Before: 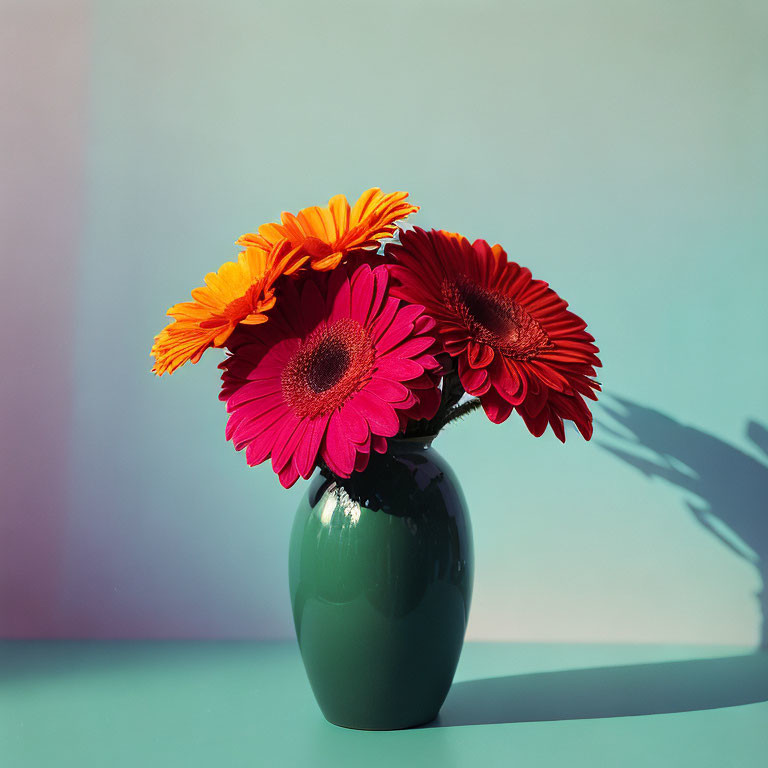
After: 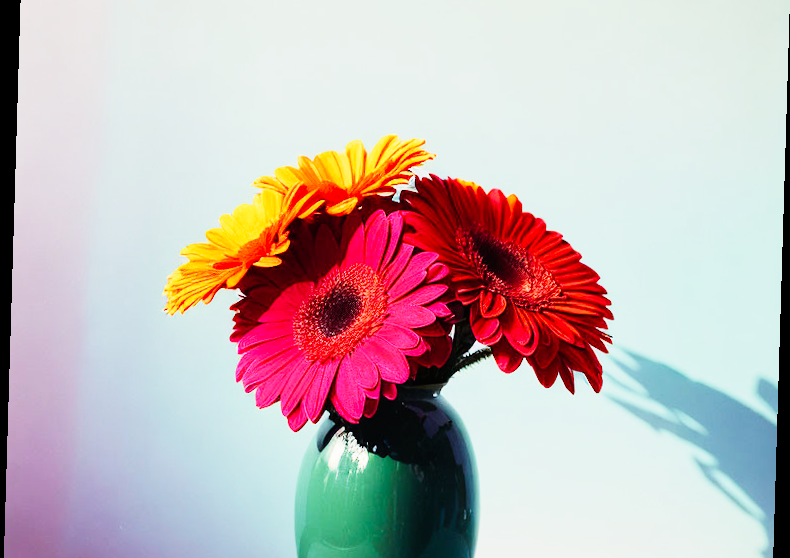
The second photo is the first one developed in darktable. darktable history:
crop and rotate: top 8.293%, bottom 20.996%
rotate and perspective: rotation 1.72°, automatic cropping off
base curve: curves: ch0 [(0, 0) (0, 0.001) (0.001, 0.001) (0.004, 0.002) (0.007, 0.004) (0.015, 0.013) (0.033, 0.045) (0.052, 0.096) (0.075, 0.17) (0.099, 0.241) (0.163, 0.42) (0.219, 0.55) (0.259, 0.616) (0.327, 0.722) (0.365, 0.765) (0.522, 0.873) (0.547, 0.881) (0.689, 0.919) (0.826, 0.952) (1, 1)], preserve colors none
